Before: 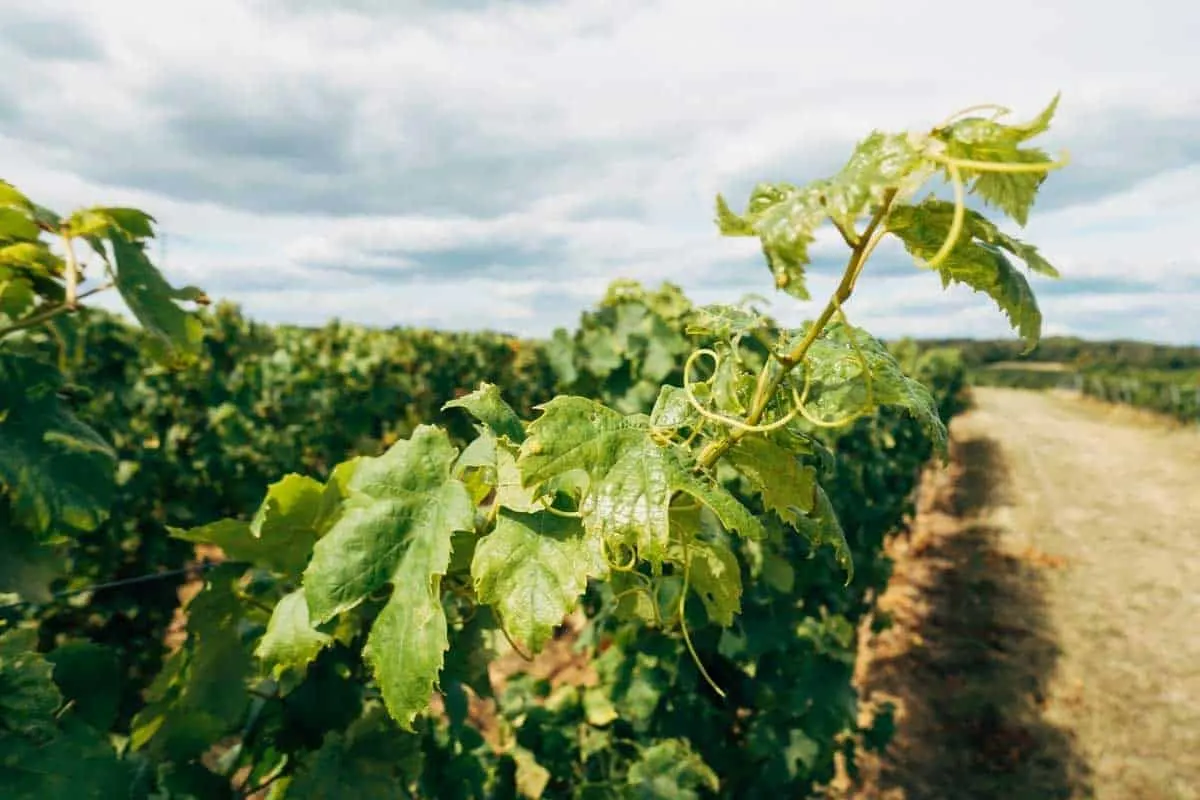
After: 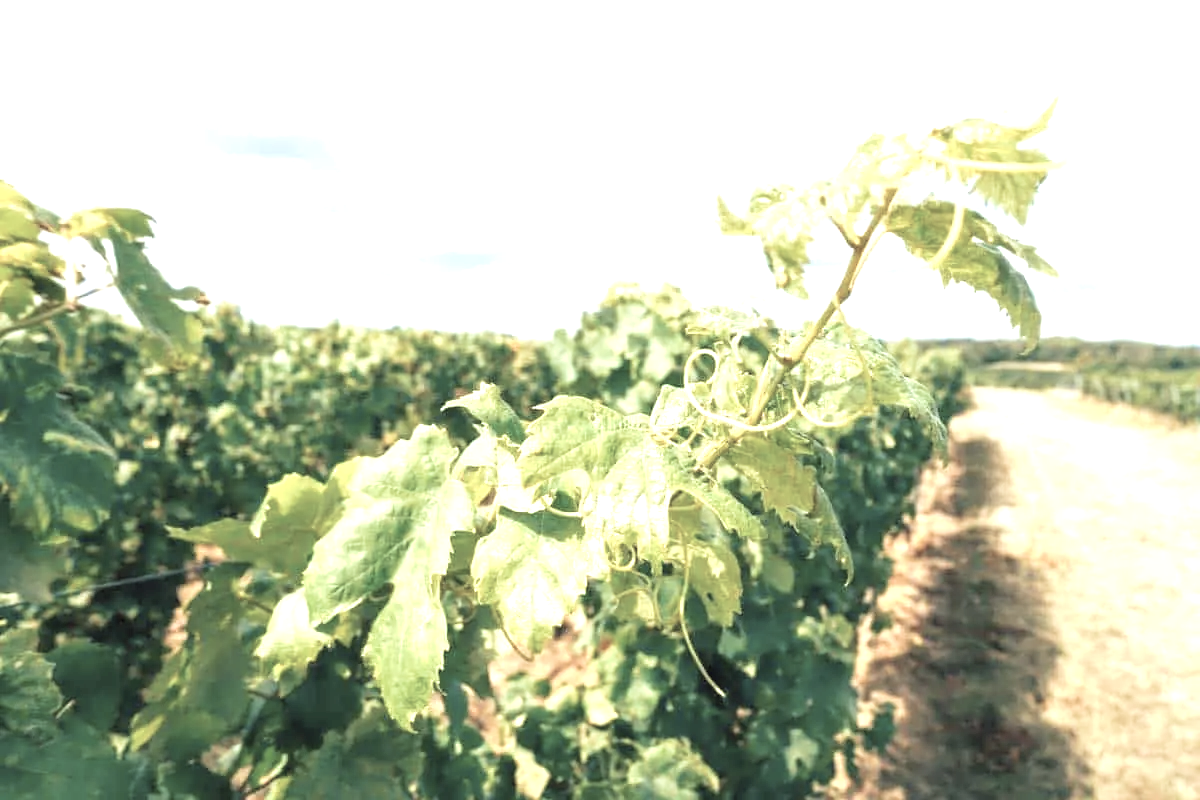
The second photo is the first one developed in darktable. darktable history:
contrast brightness saturation: brightness 0.188, saturation -0.496
velvia: on, module defaults
exposure: black level correction 0, exposure 1.199 EV, compensate highlight preservation false
